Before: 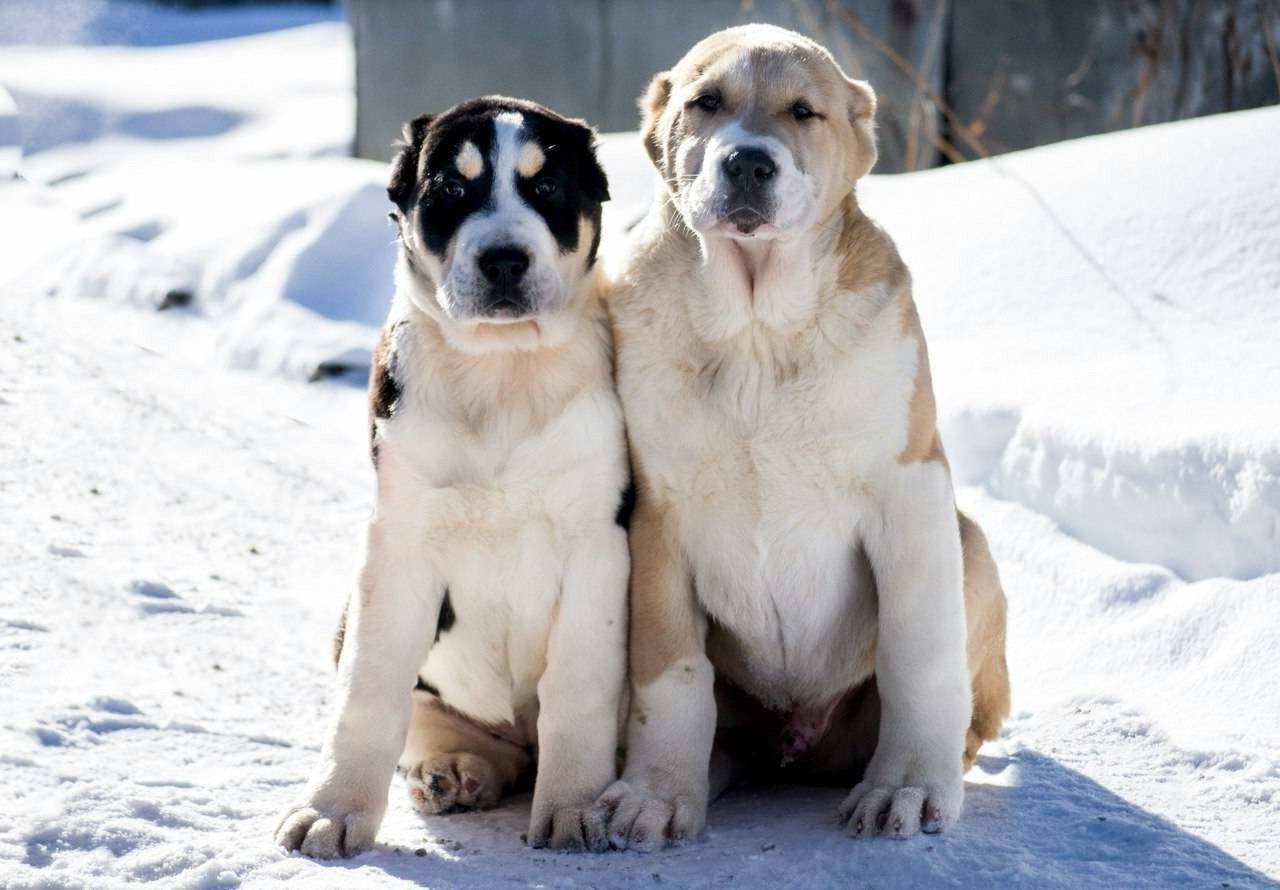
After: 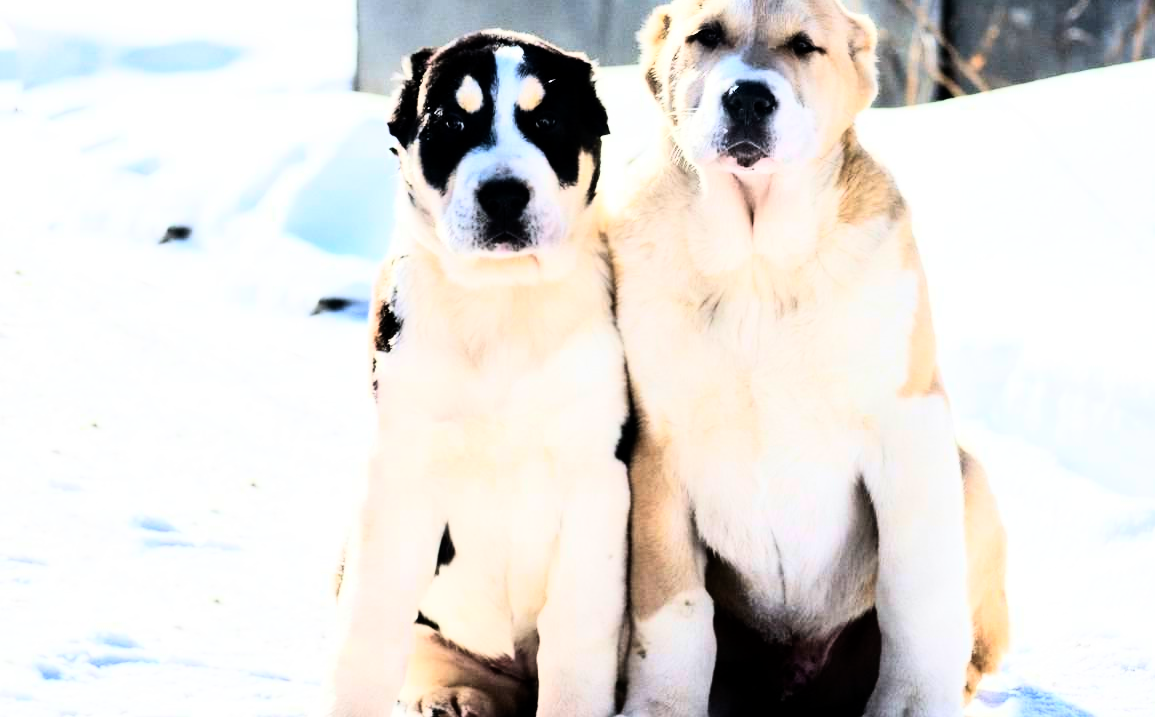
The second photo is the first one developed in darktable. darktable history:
crop: top 7.49%, right 9.717%, bottom 11.943%
contrast brightness saturation: contrast 0.08, saturation 0.2
rgb curve: curves: ch0 [(0, 0) (0.21, 0.15) (0.24, 0.21) (0.5, 0.75) (0.75, 0.96) (0.89, 0.99) (1, 1)]; ch1 [(0, 0.02) (0.21, 0.13) (0.25, 0.2) (0.5, 0.67) (0.75, 0.9) (0.89, 0.97) (1, 1)]; ch2 [(0, 0.02) (0.21, 0.13) (0.25, 0.2) (0.5, 0.67) (0.75, 0.9) (0.89, 0.97) (1, 1)], compensate middle gray true
